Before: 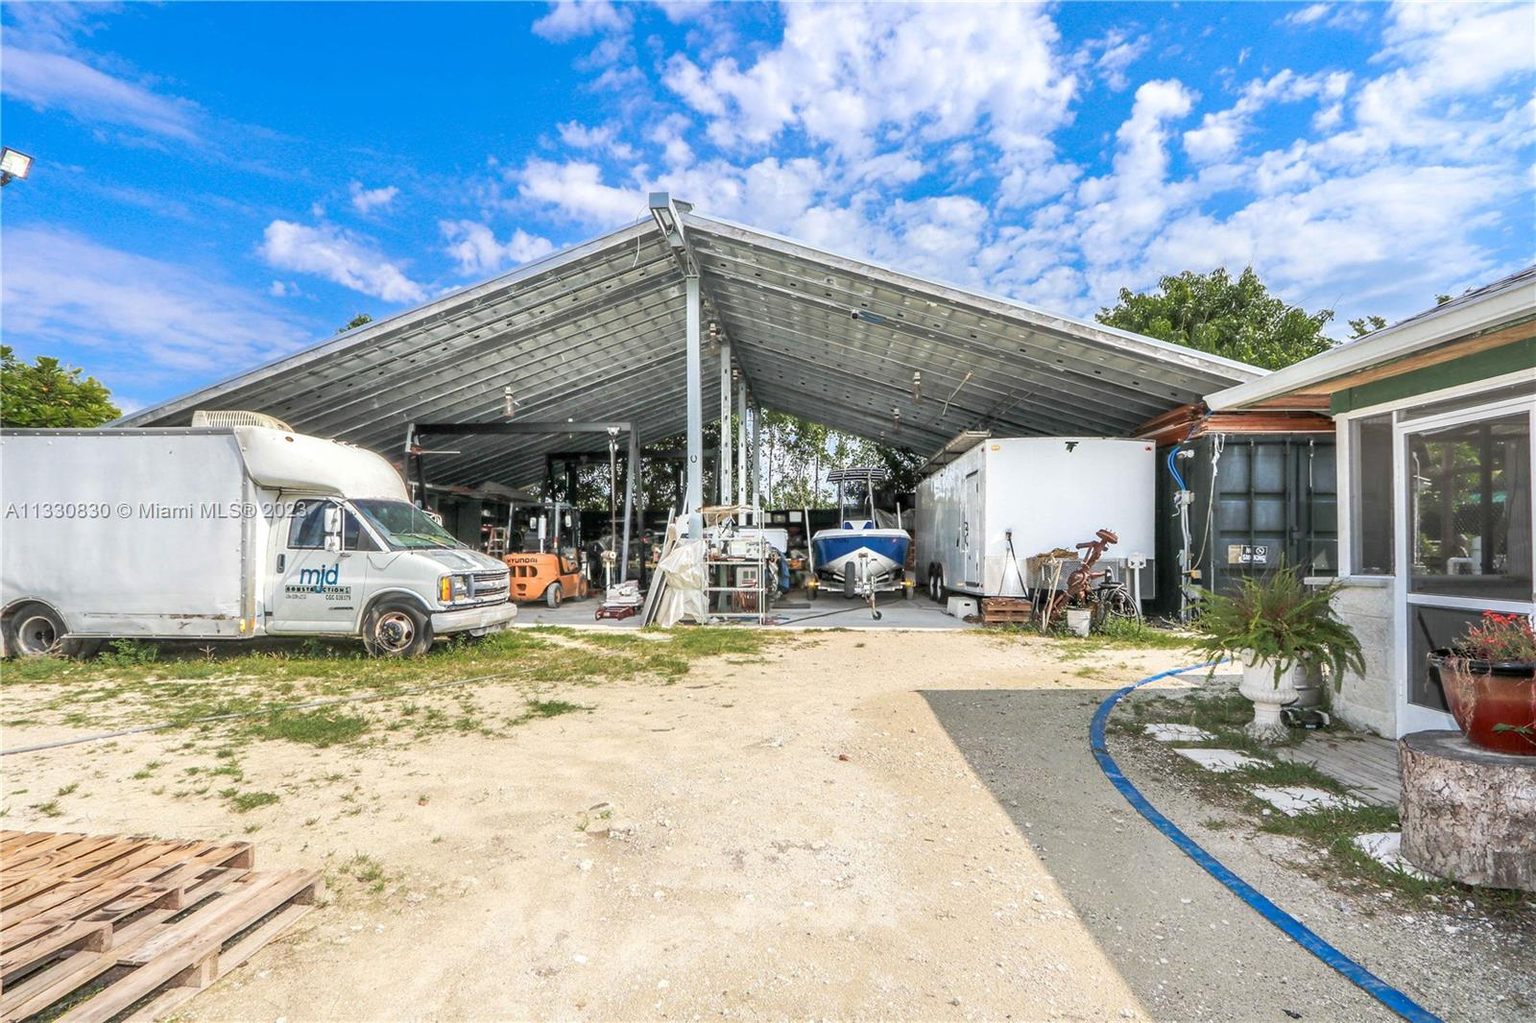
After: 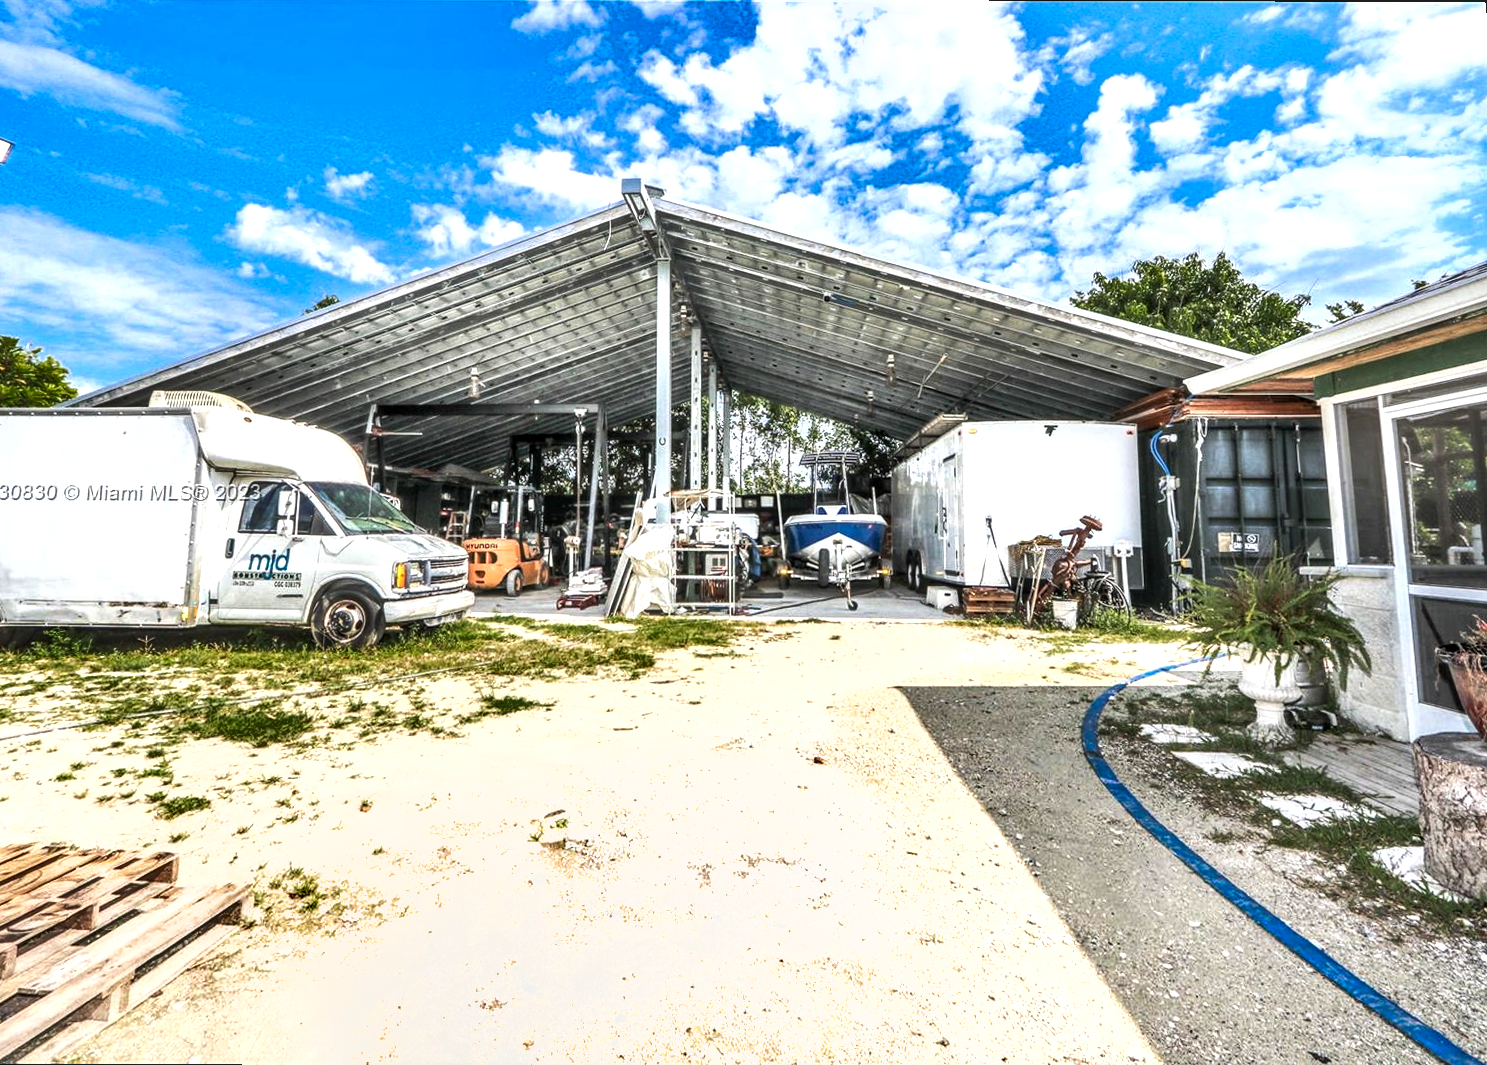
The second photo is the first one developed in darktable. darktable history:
local contrast: on, module defaults
shadows and highlights: soften with gaussian
rotate and perspective: rotation 0.215°, lens shift (vertical) -0.139, crop left 0.069, crop right 0.939, crop top 0.002, crop bottom 0.996
tone equalizer: -8 EV -0.75 EV, -7 EV -0.7 EV, -6 EV -0.6 EV, -5 EV -0.4 EV, -3 EV 0.4 EV, -2 EV 0.6 EV, -1 EV 0.7 EV, +0 EV 0.75 EV, edges refinement/feathering 500, mask exposure compensation -1.57 EV, preserve details no
